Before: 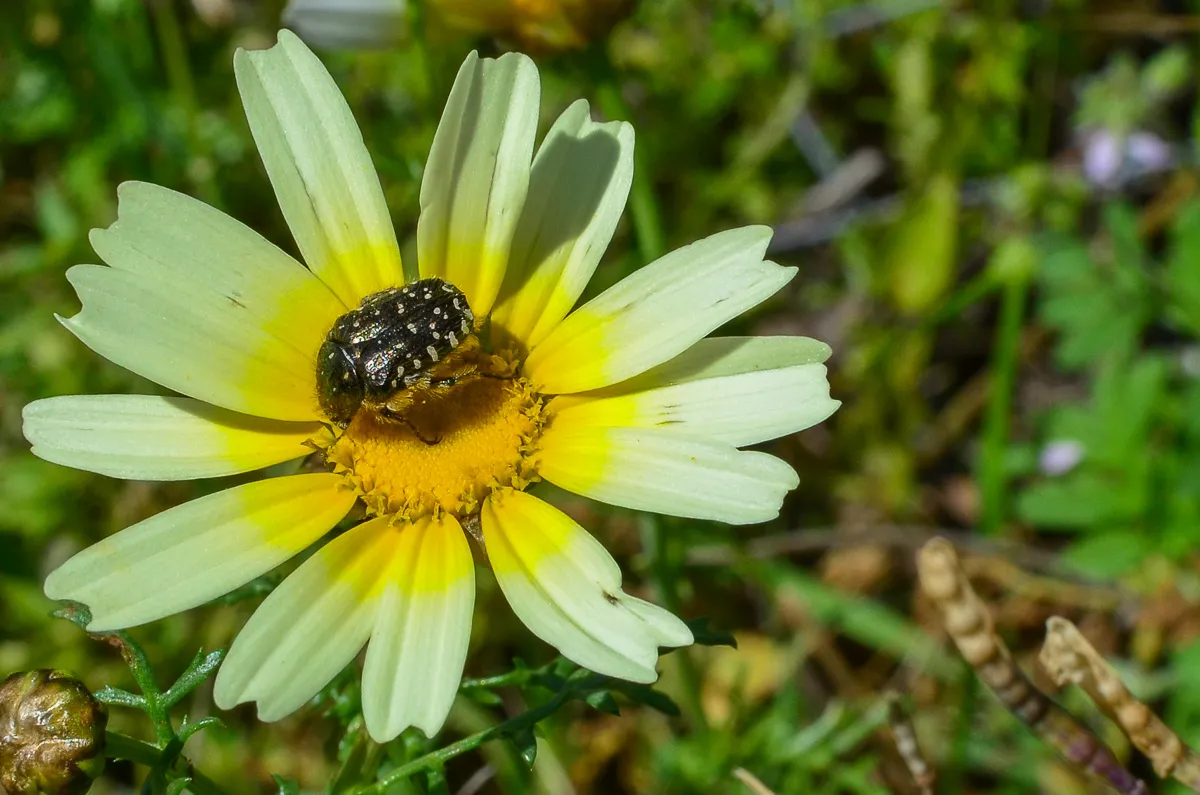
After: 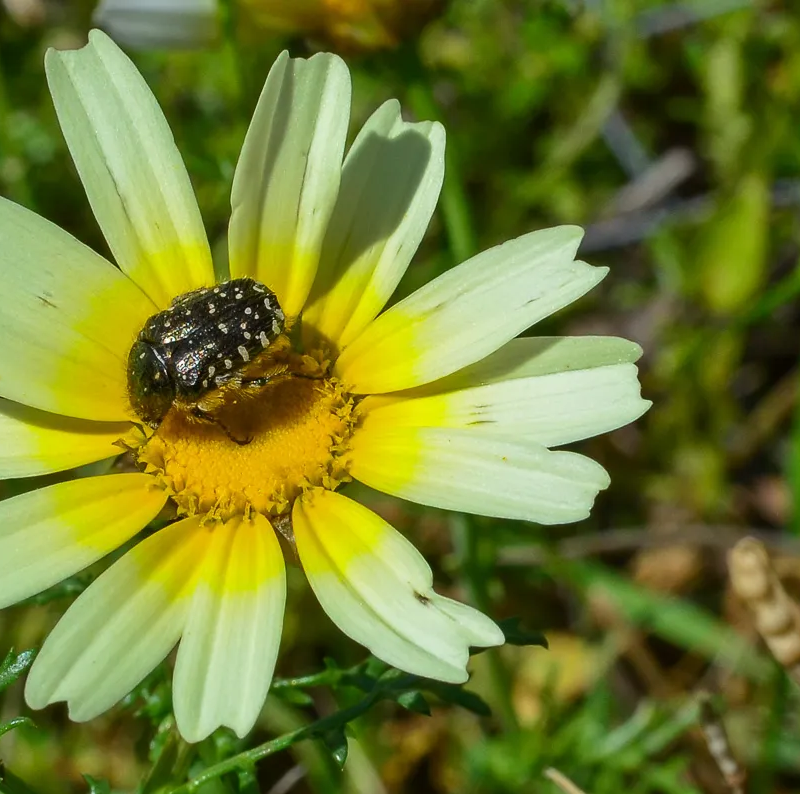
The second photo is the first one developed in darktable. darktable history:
crop and rotate: left 15.79%, right 17.471%
